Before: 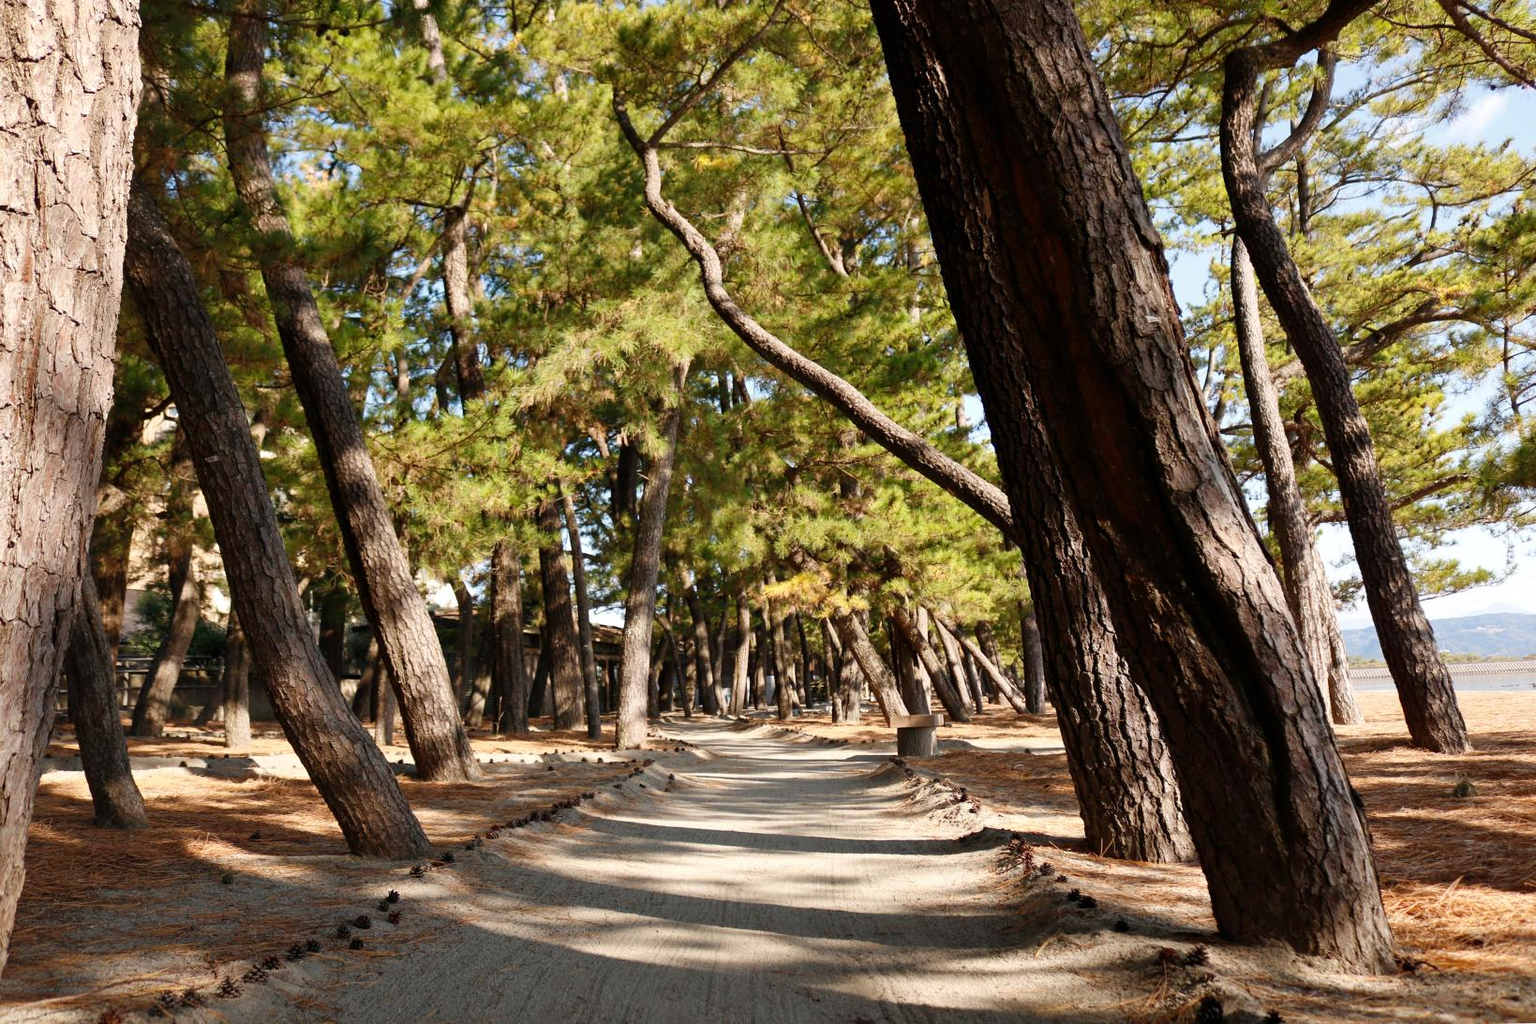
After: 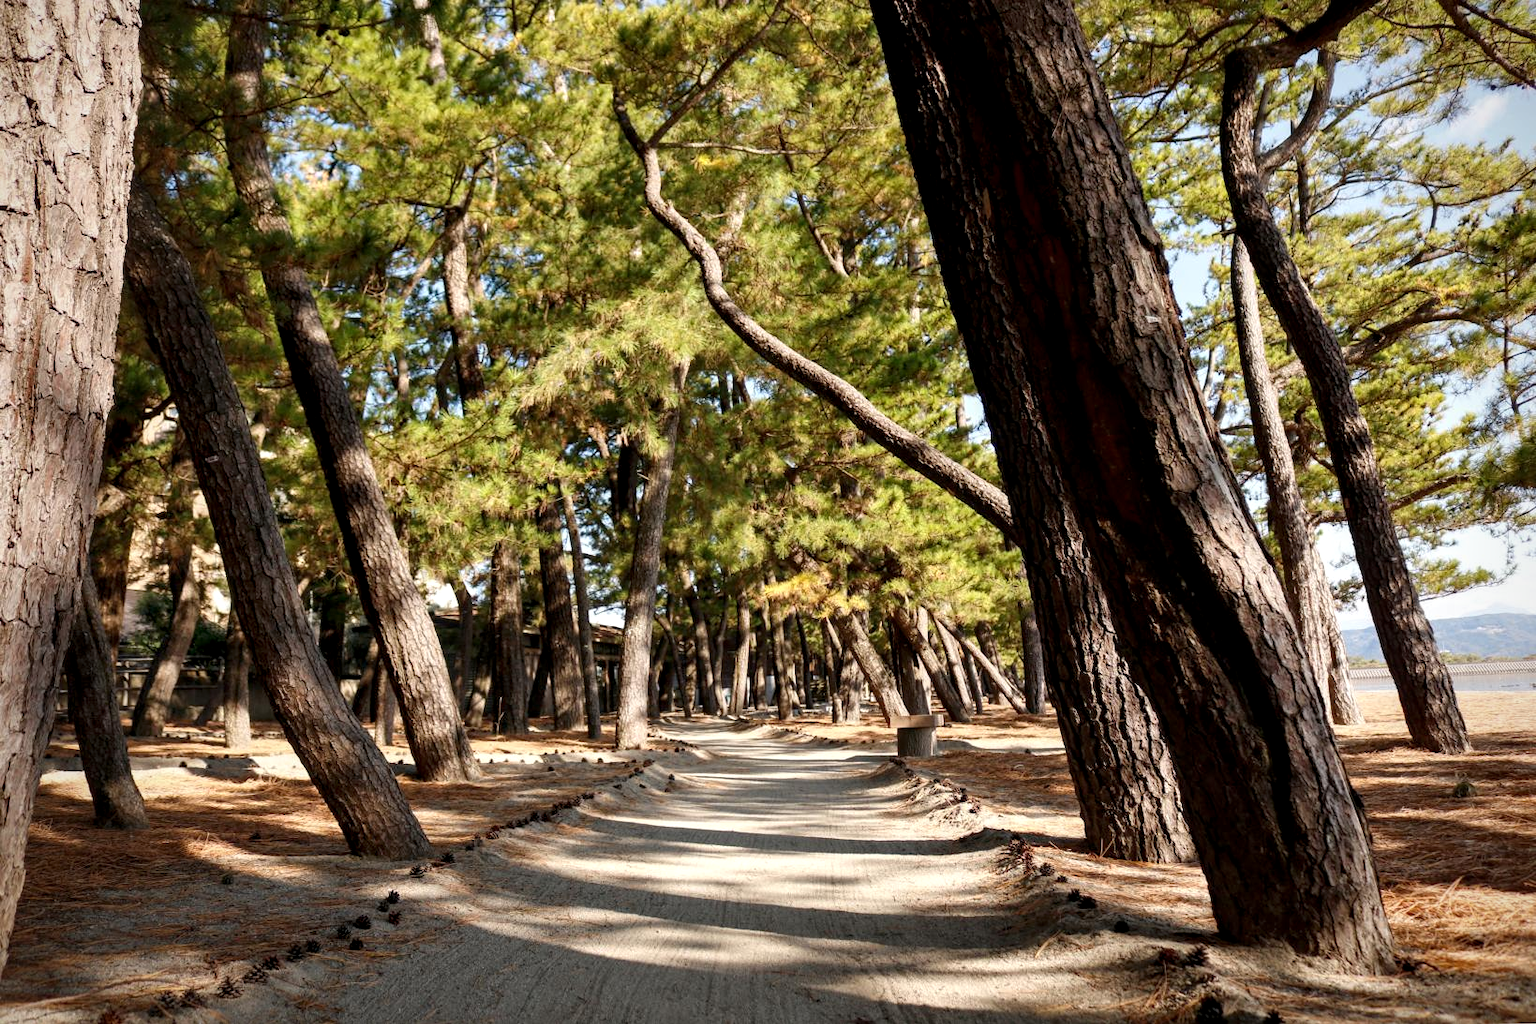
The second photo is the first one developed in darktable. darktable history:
local contrast: highlights 83%, shadows 81%
vignetting: saturation 0, unbound false
